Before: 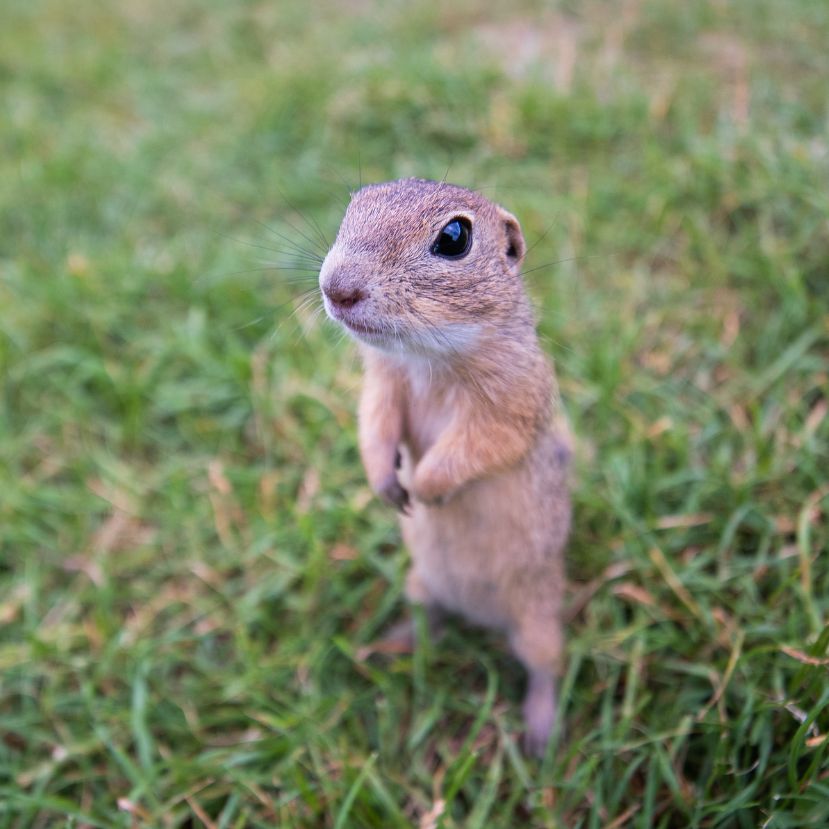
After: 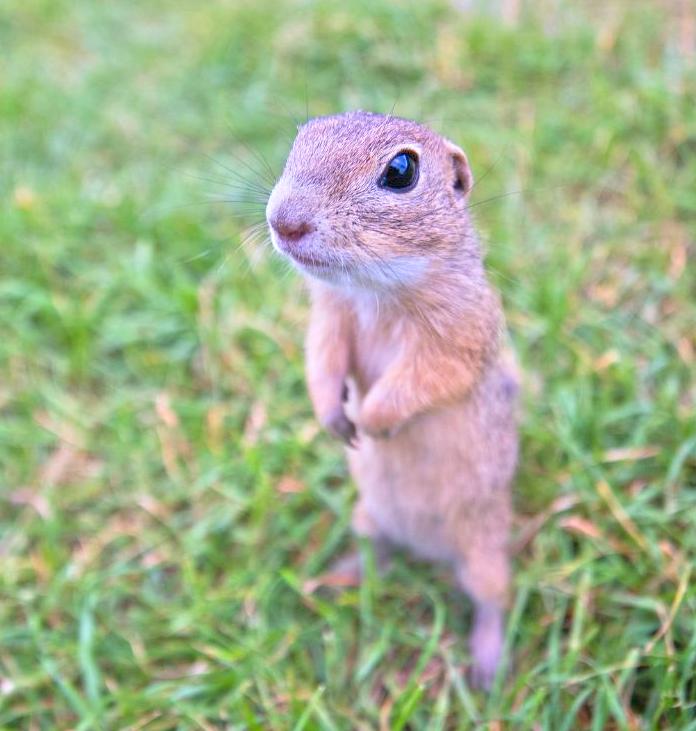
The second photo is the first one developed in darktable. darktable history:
sharpen: radius 5.325, amount 0.312, threshold 26.433
white balance: red 0.984, blue 1.059
contrast brightness saturation: contrast 0.03, brightness 0.06, saturation 0.13
crop: left 6.446%, top 8.188%, right 9.538%, bottom 3.548%
tone equalizer: -8 EV 2 EV, -7 EV 2 EV, -6 EV 2 EV, -5 EV 2 EV, -4 EV 2 EV, -3 EV 1.5 EV, -2 EV 1 EV, -1 EV 0.5 EV
